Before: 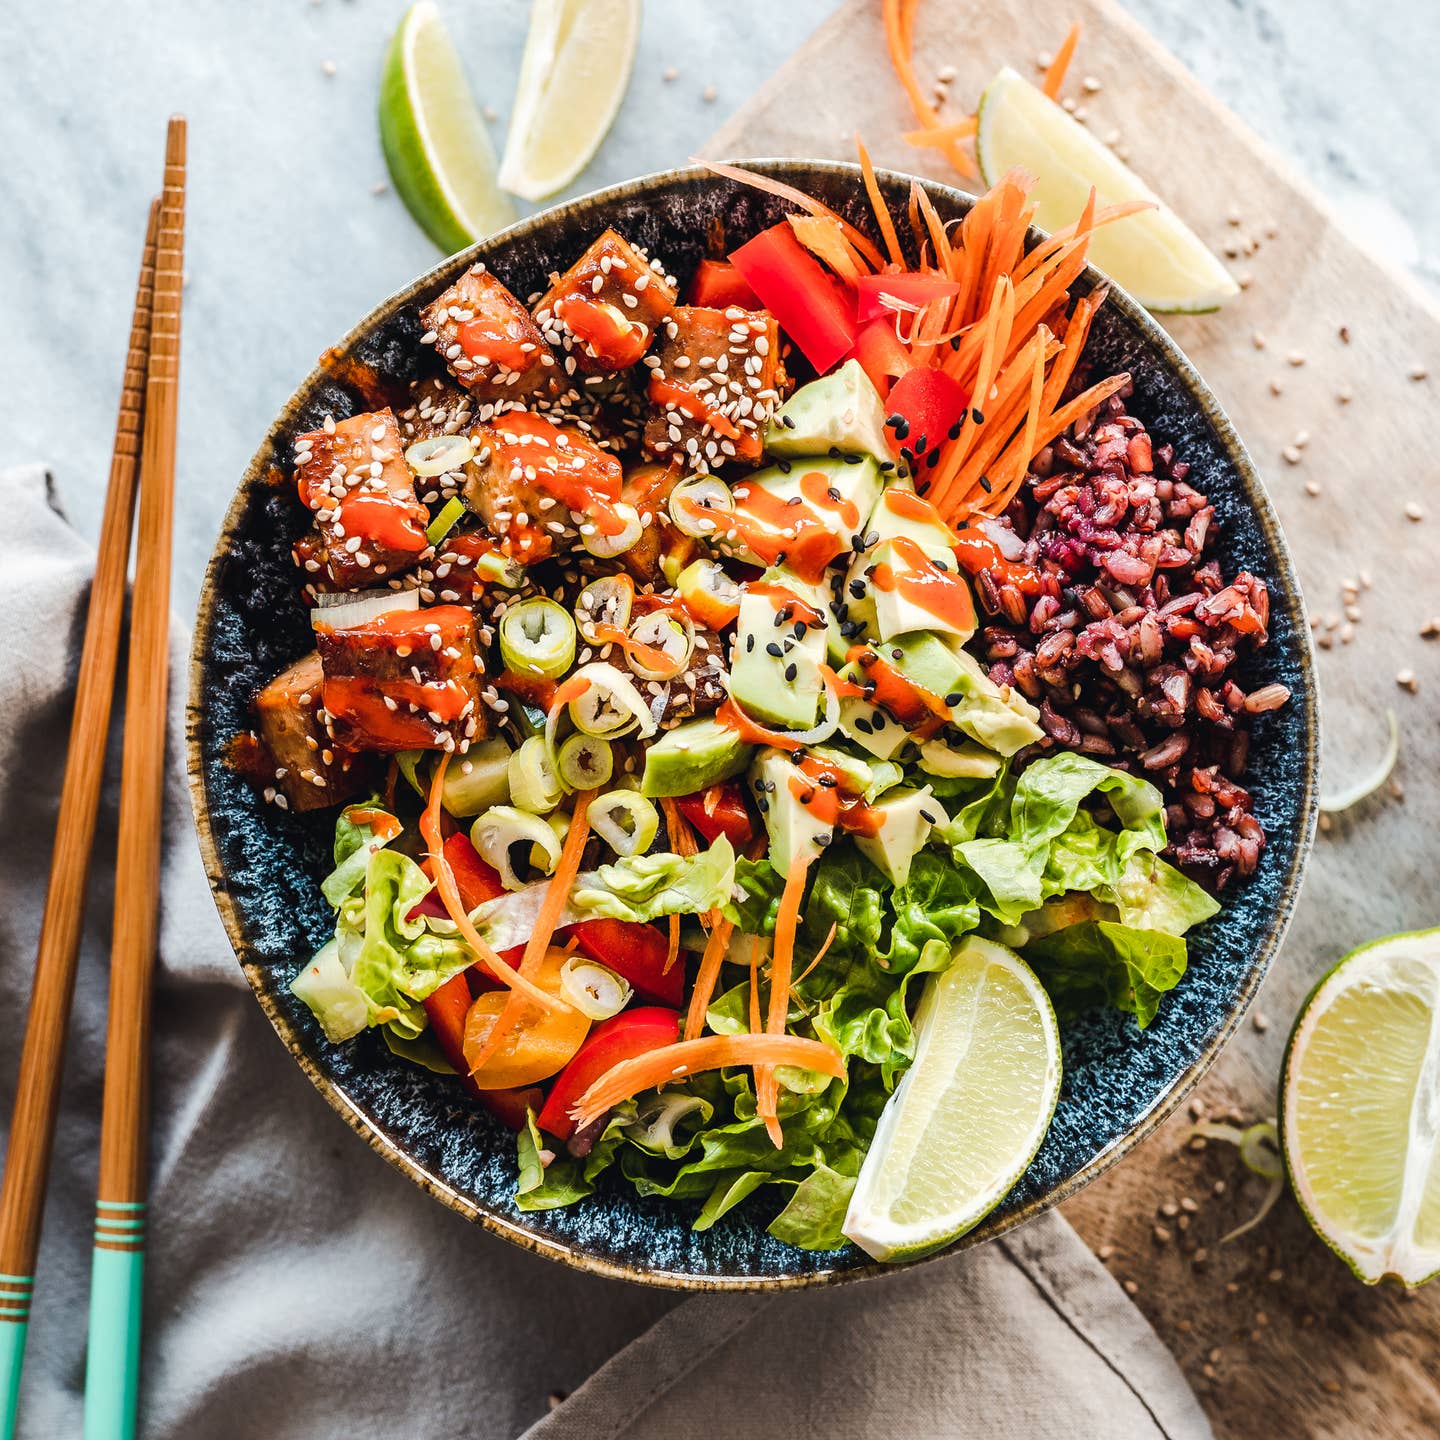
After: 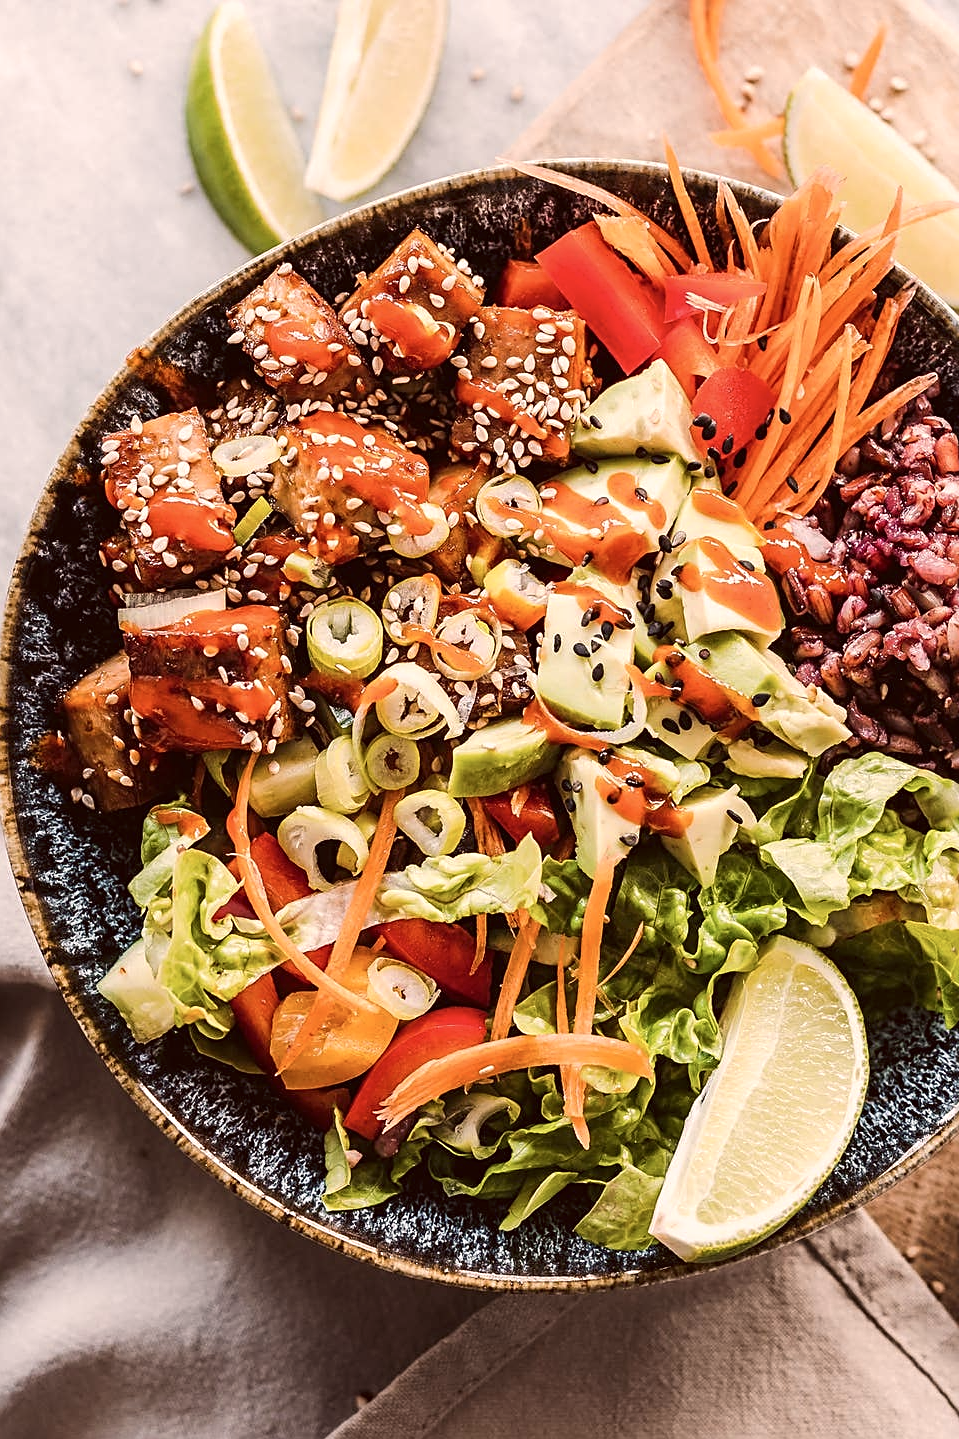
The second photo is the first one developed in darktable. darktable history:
color correction: highlights a* 10.24, highlights b* 9.67, shadows a* 9.06, shadows b* 7.67, saturation 0.779
contrast brightness saturation: contrast 0.071
crop and rotate: left 13.412%, right 19.945%
sharpen: on, module defaults
